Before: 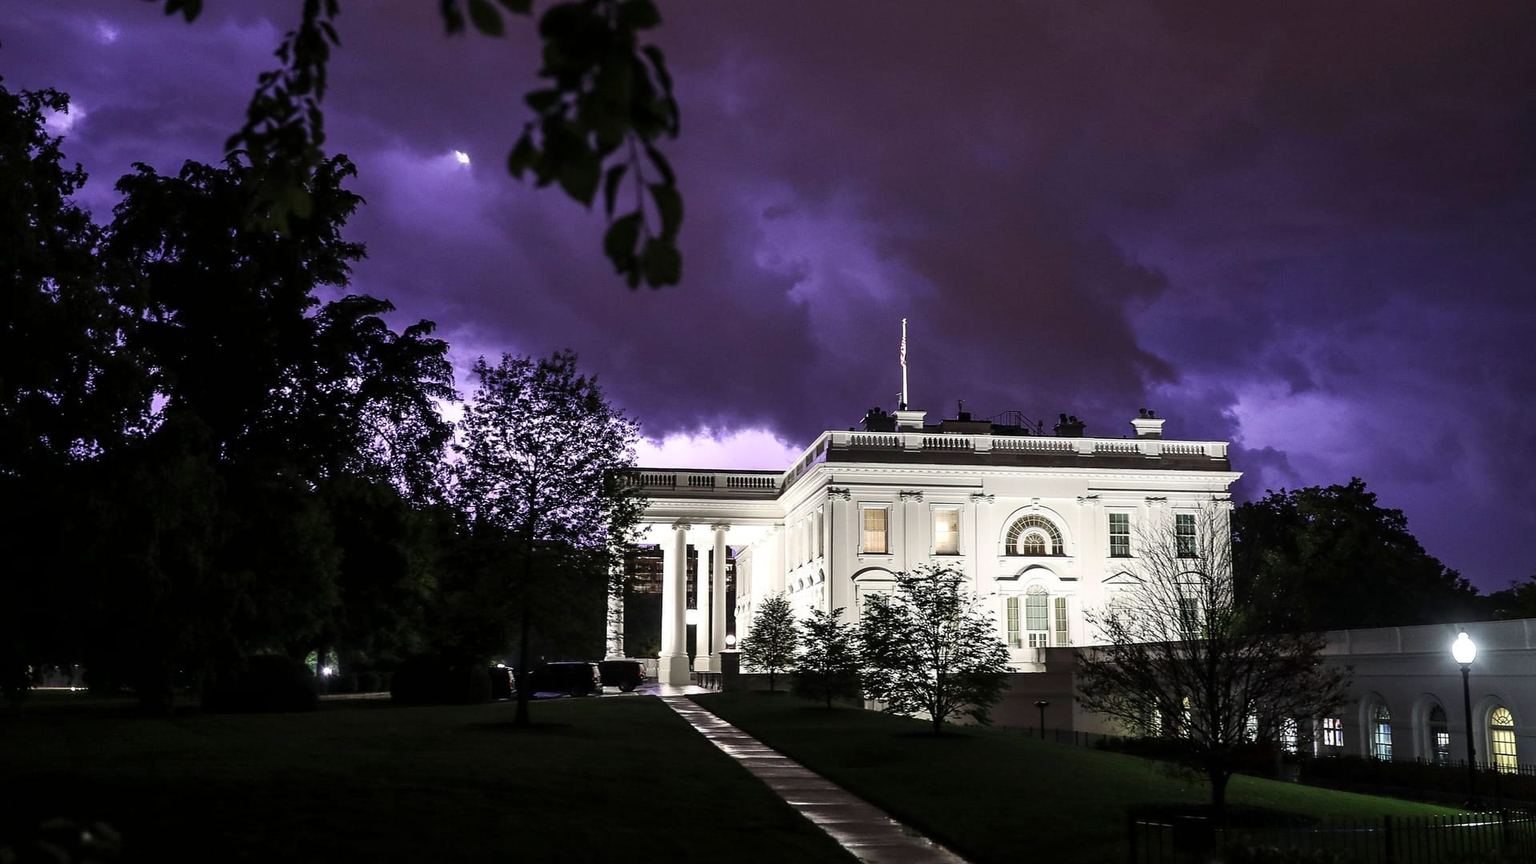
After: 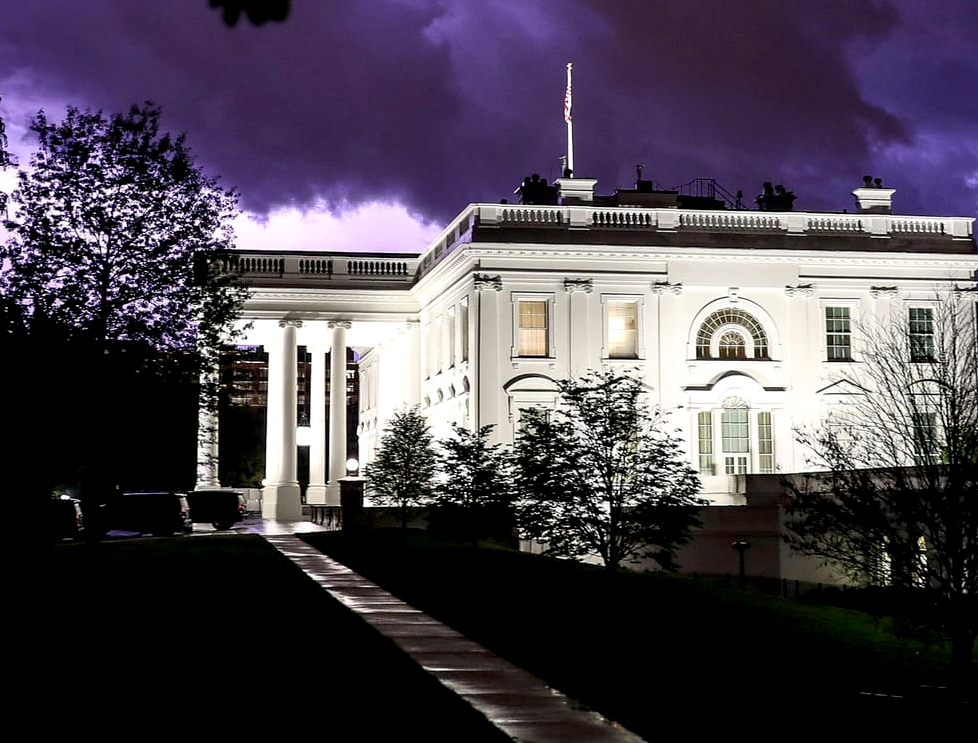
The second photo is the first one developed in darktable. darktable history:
exposure: black level correction 0.007, exposure 0.093 EV, compensate highlight preservation false
crop and rotate: left 29.237%, top 31.152%, right 19.807%
